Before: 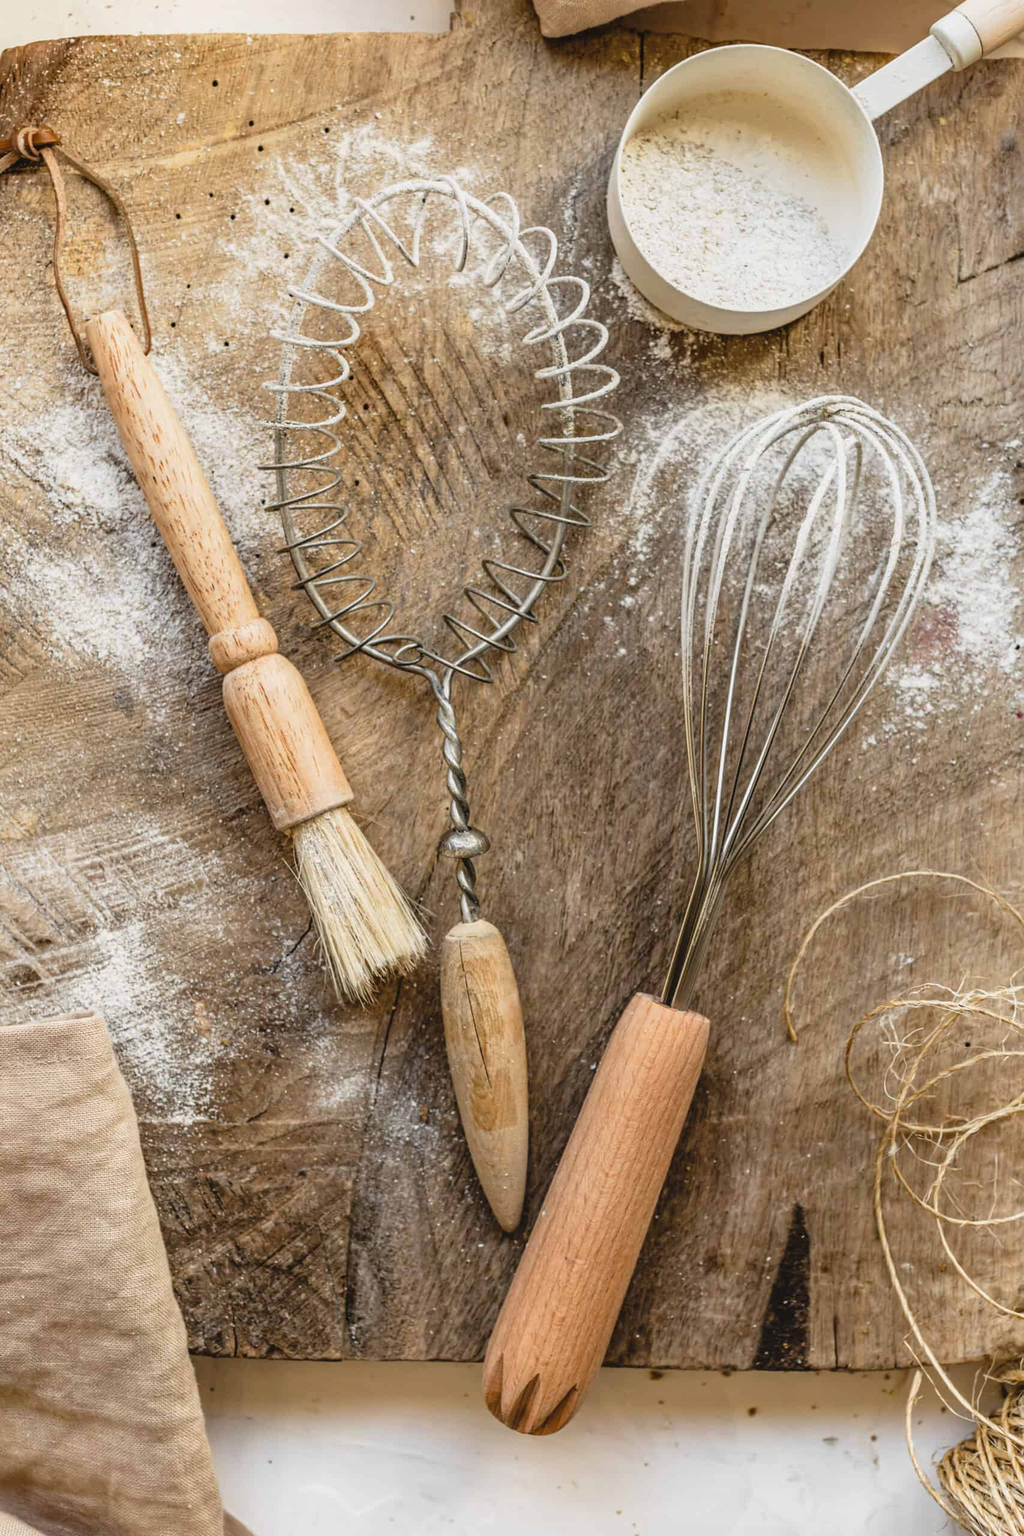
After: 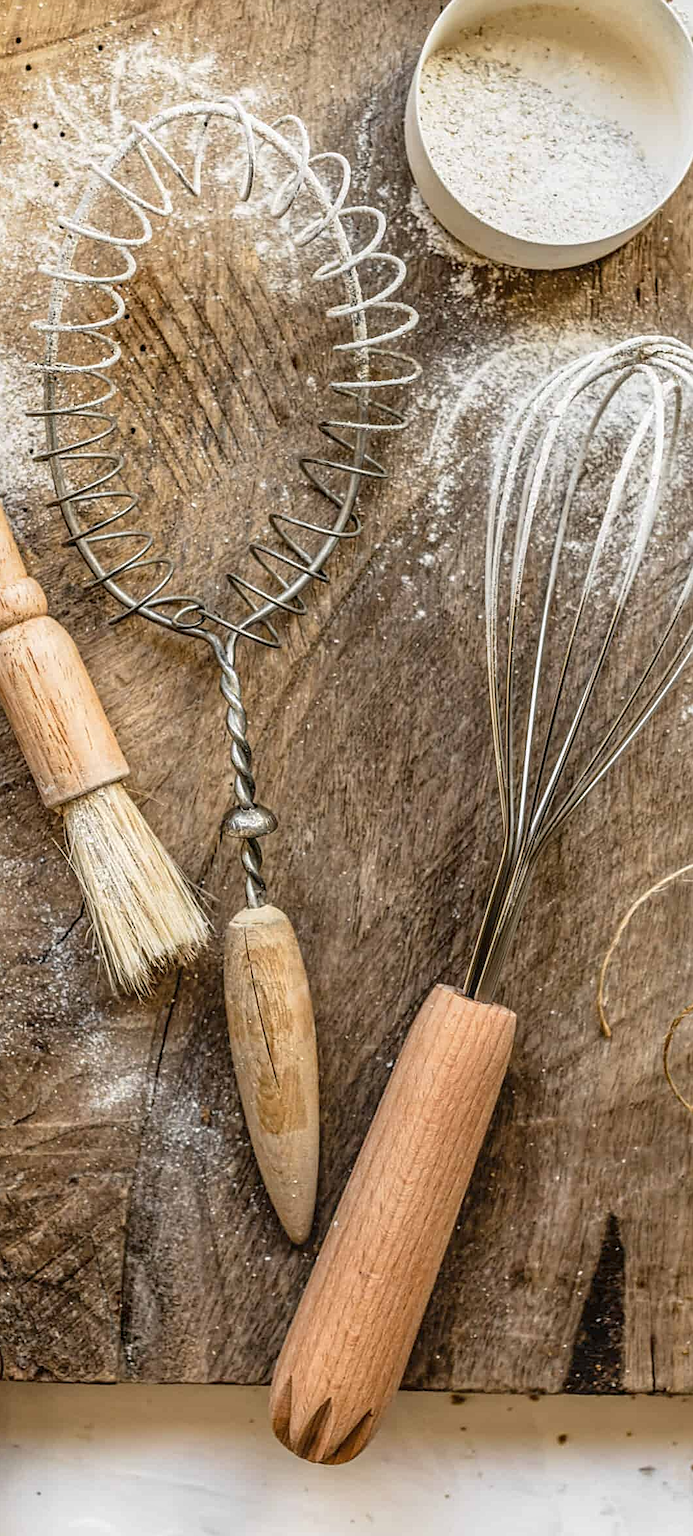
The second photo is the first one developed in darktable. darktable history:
local contrast: on, module defaults
sharpen: on, module defaults
crop and rotate: left 22.918%, top 5.629%, right 14.711%, bottom 2.247%
